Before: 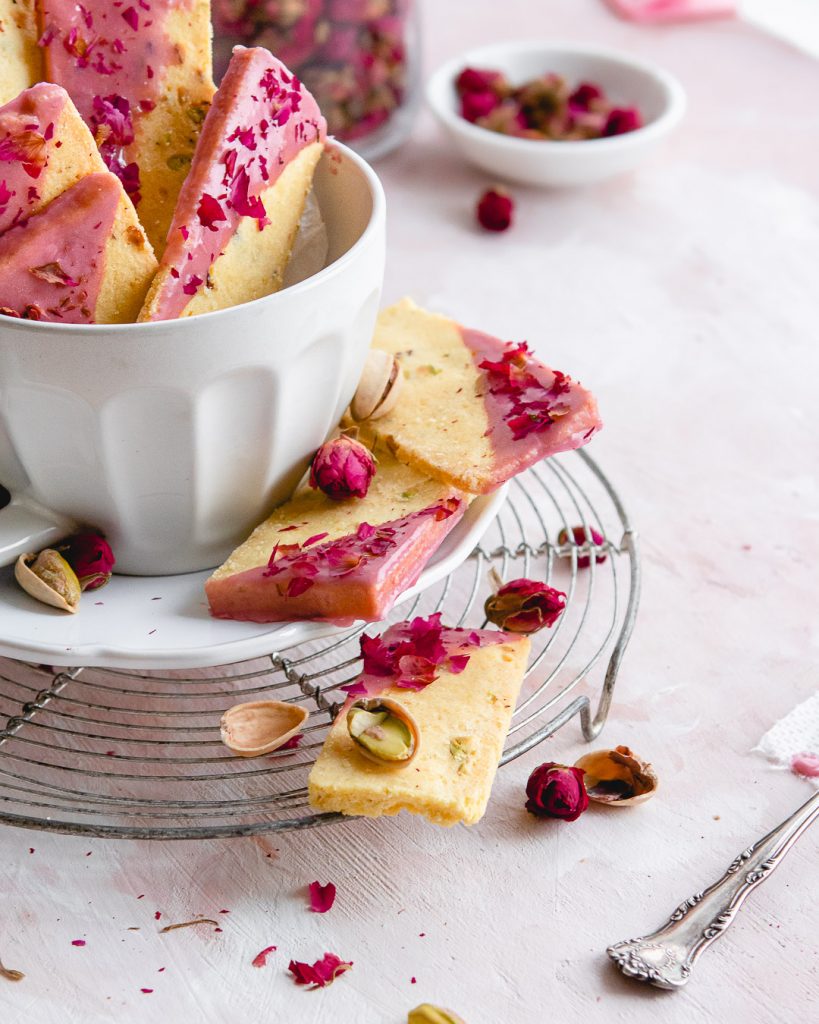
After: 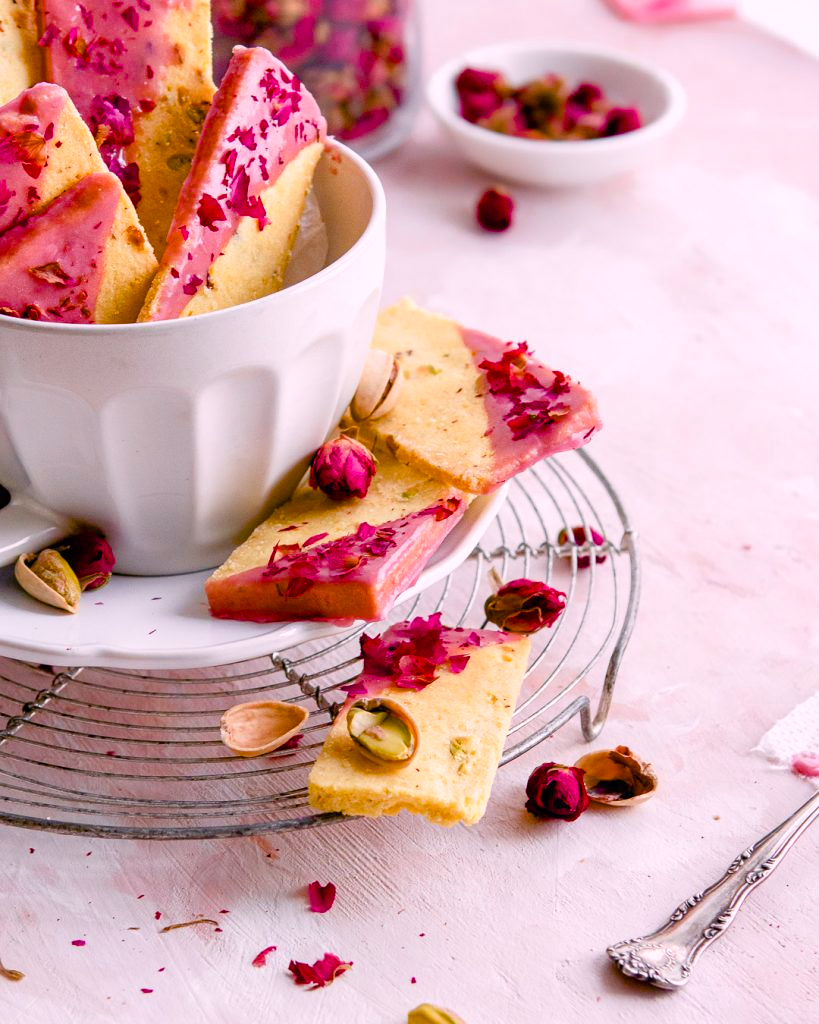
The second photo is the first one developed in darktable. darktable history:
white balance: red 1.05, blue 1.072
color balance rgb: shadows lift › chroma 1%, shadows lift › hue 240.84°, highlights gain › chroma 2%, highlights gain › hue 73.2°, global offset › luminance -0.5%, perceptual saturation grading › global saturation 20%, perceptual saturation grading › highlights -25%, perceptual saturation grading › shadows 50%, global vibrance 25.26%
